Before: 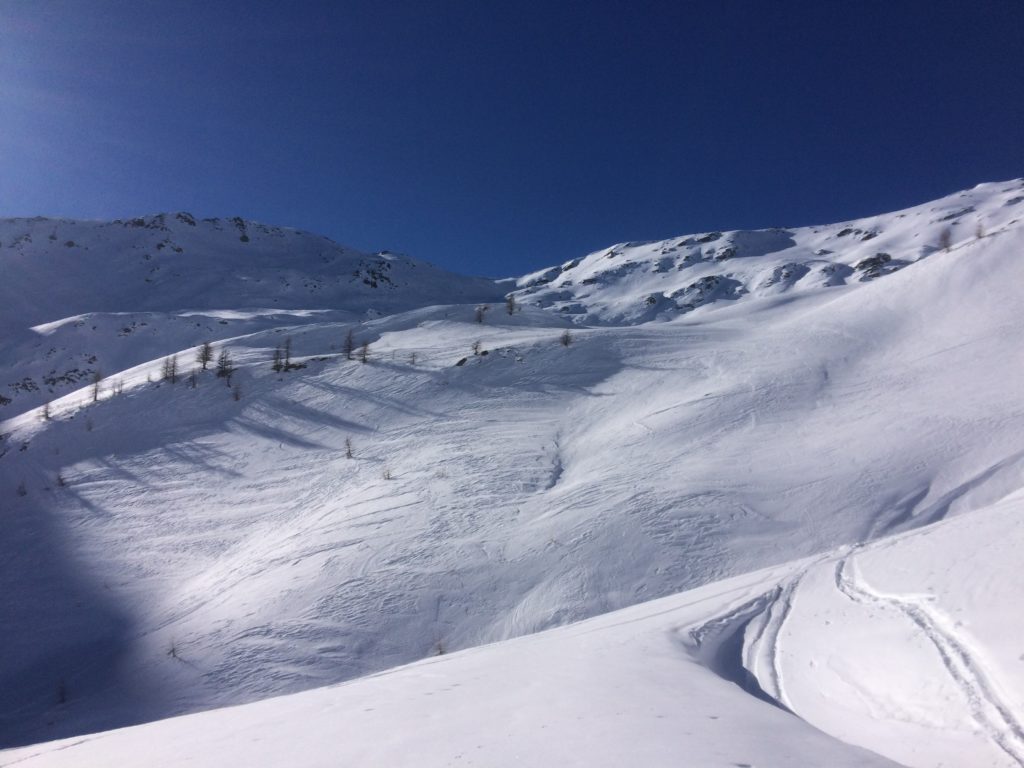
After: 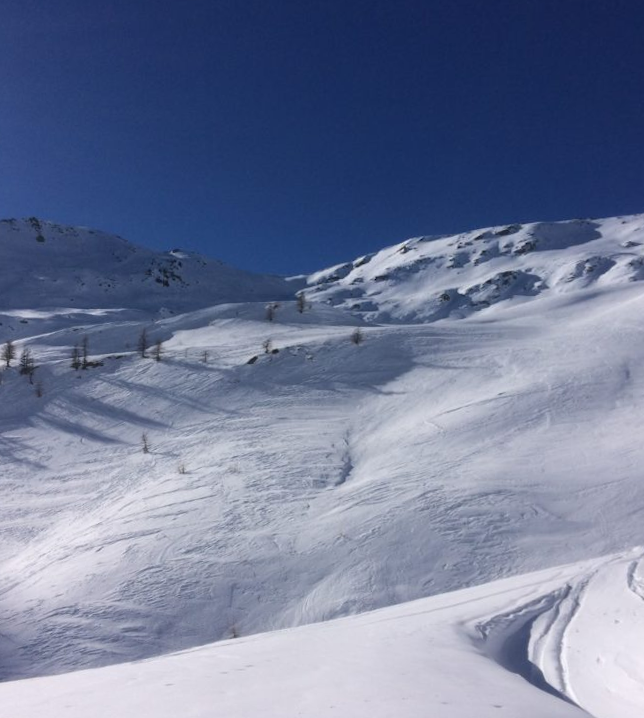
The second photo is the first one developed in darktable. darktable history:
rotate and perspective: rotation 0.062°, lens shift (vertical) 0.115, lens shift (horizontal) -0.133, crop left 0.047, crop right 0.94, crop top 0.061, crop bottom 0.94
crop and rotate: left 15.546%, right 17.787%
